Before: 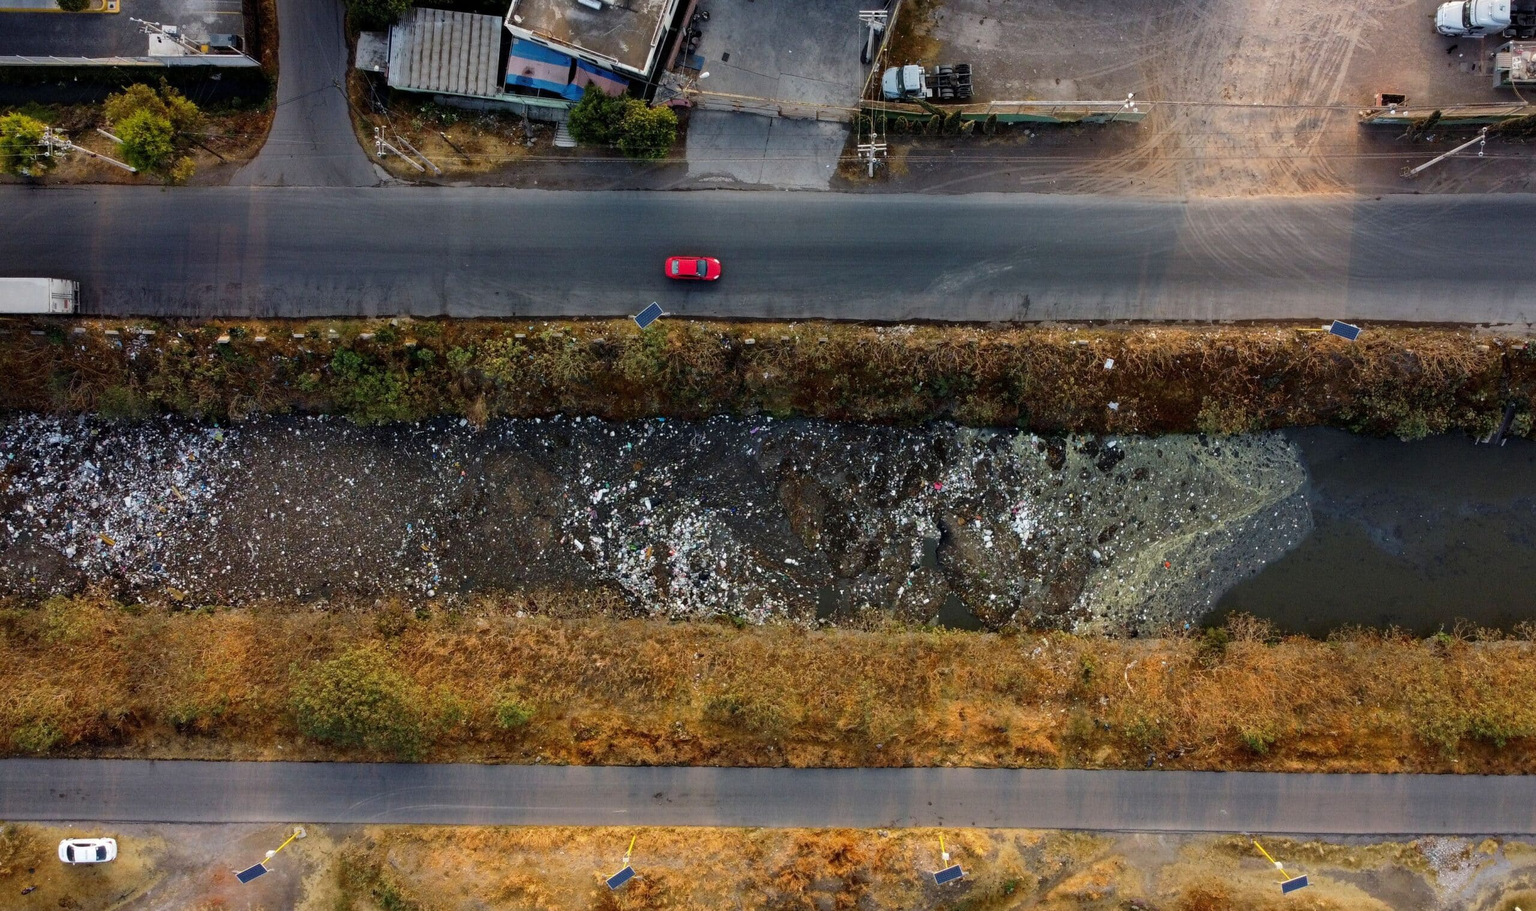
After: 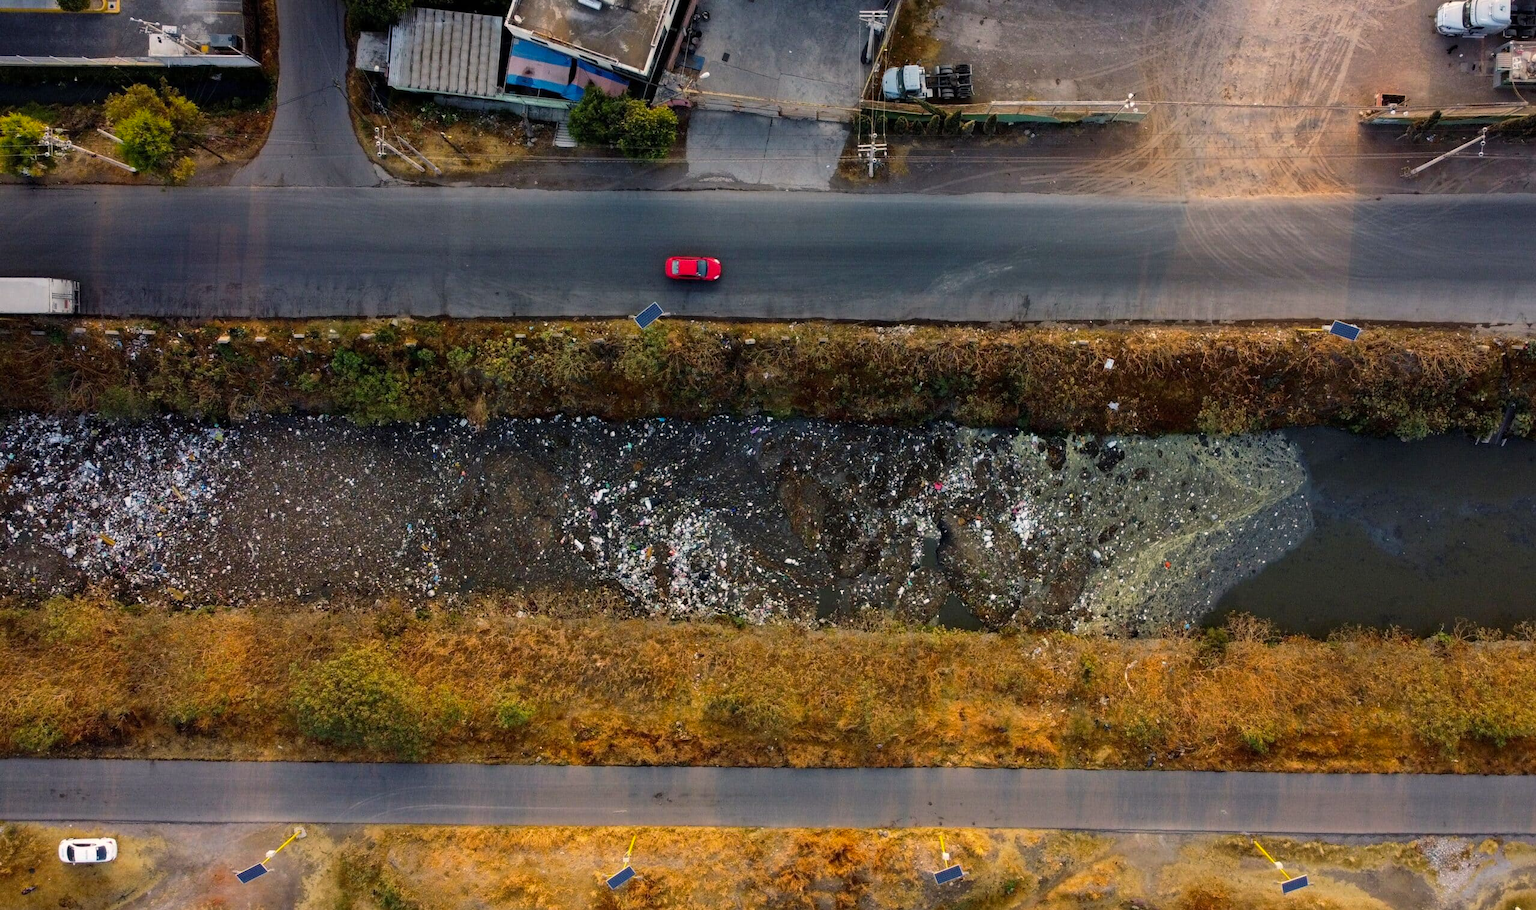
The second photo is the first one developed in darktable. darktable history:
color balance rgb: highlights gain › chroma 1.688%, highlights gain › hue 56.01°, linear chroma grading › shadows -7.867%, linear chroma grading › global chroma 9.861%, perceptual saturation grading › global saturation 0.285%, global vibrance 20%
